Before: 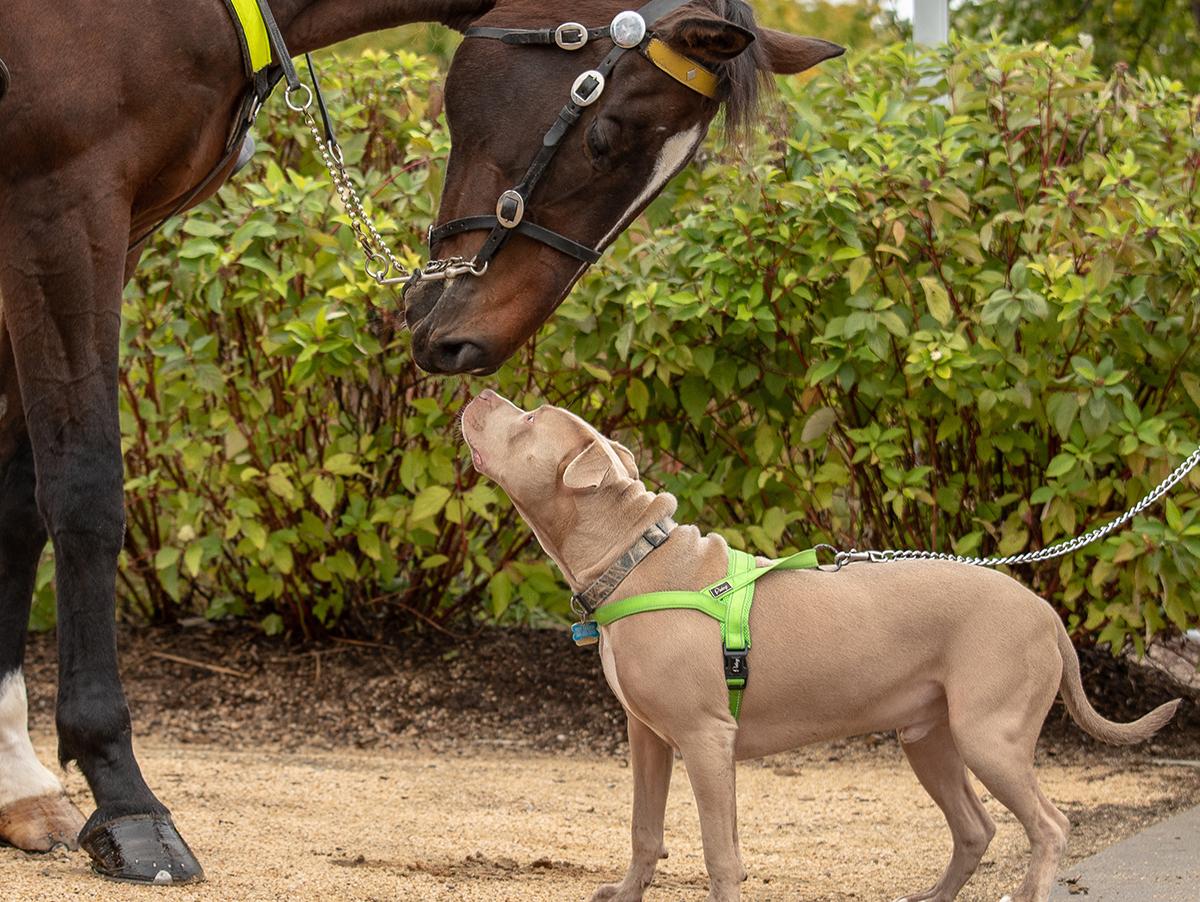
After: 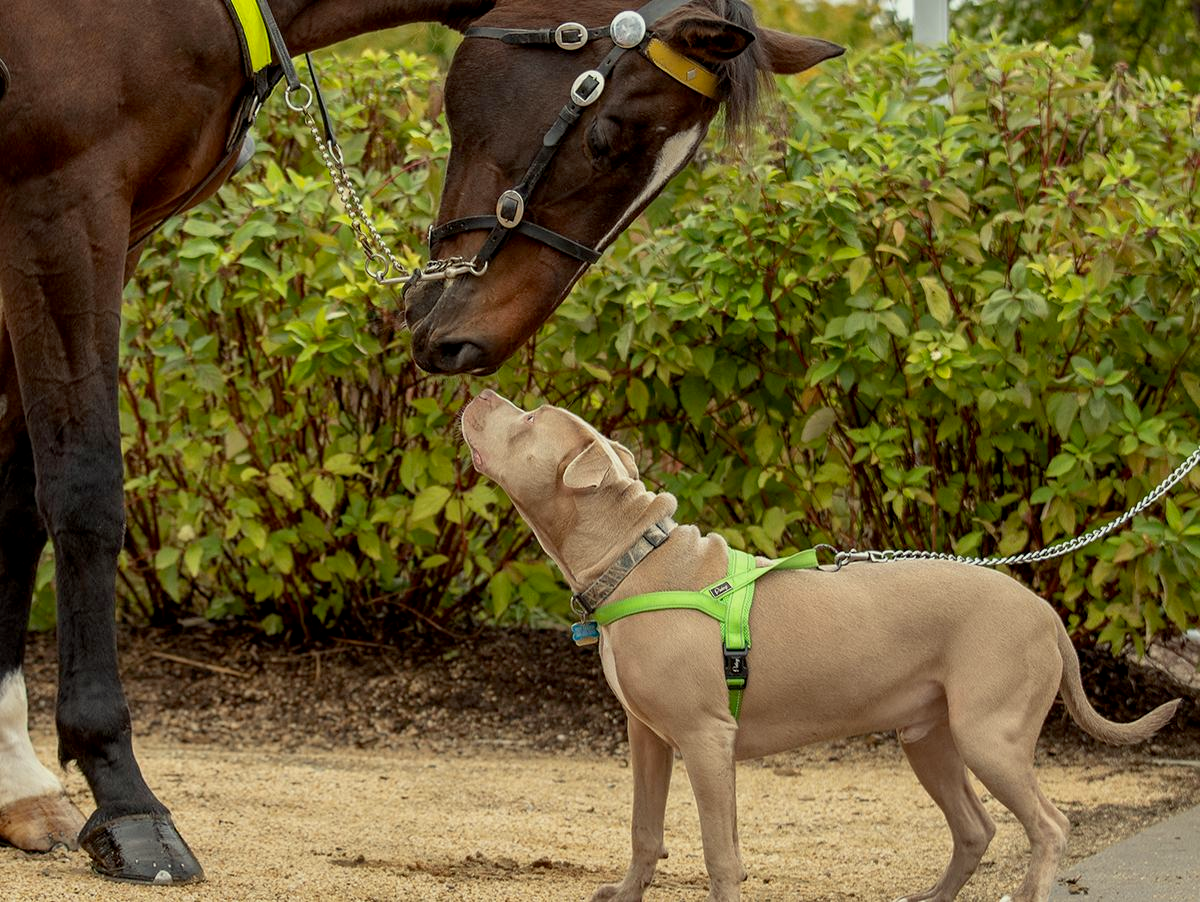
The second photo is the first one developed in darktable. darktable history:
exposure: black level correction 0.006, exposure -0.218 EV, compensate highlight preservation false
color correction: highlights a* -4.4, highlights b* 6.59
shadows and highlights: shadows 6.57, soften with gaussian
